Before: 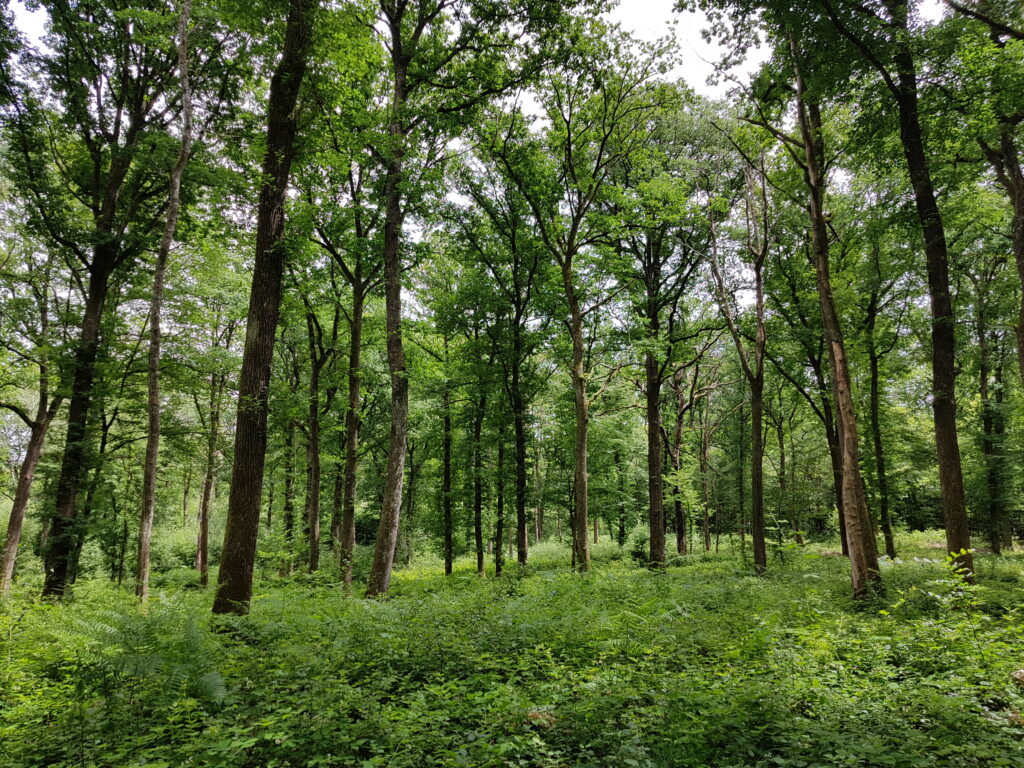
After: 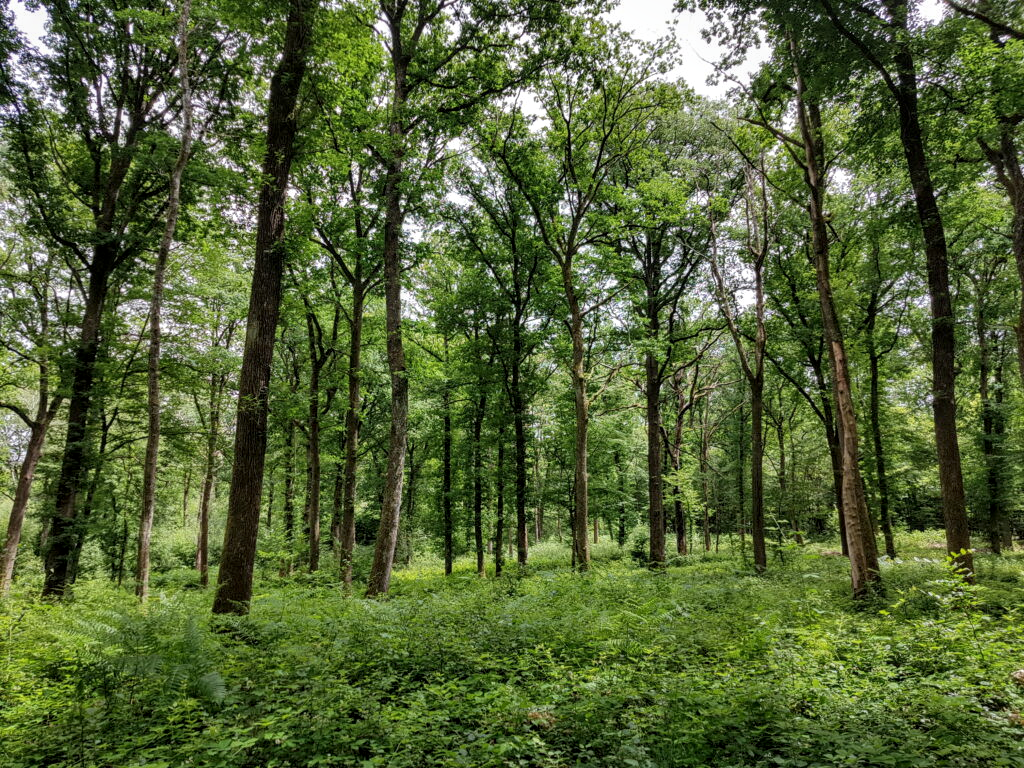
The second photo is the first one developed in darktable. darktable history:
local contrast: on, module defaults
color correction: highlights a* -0.182, highlights b* -0.124
